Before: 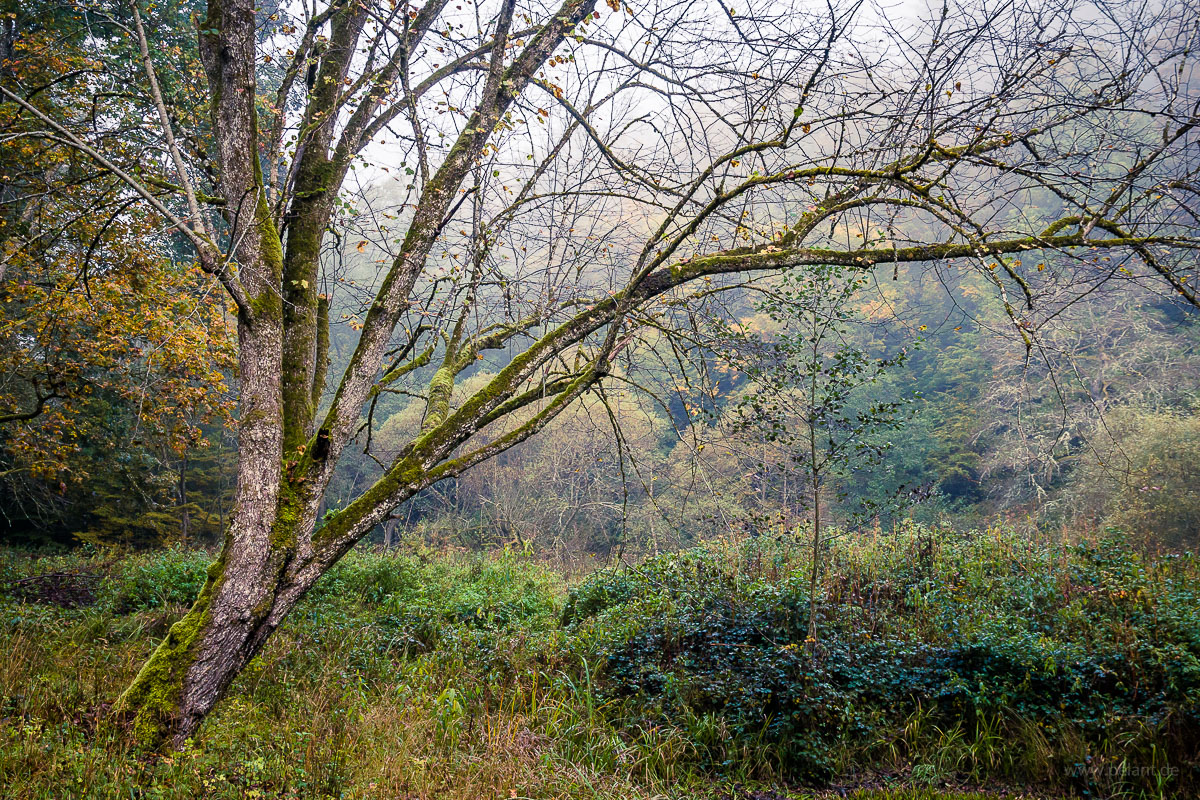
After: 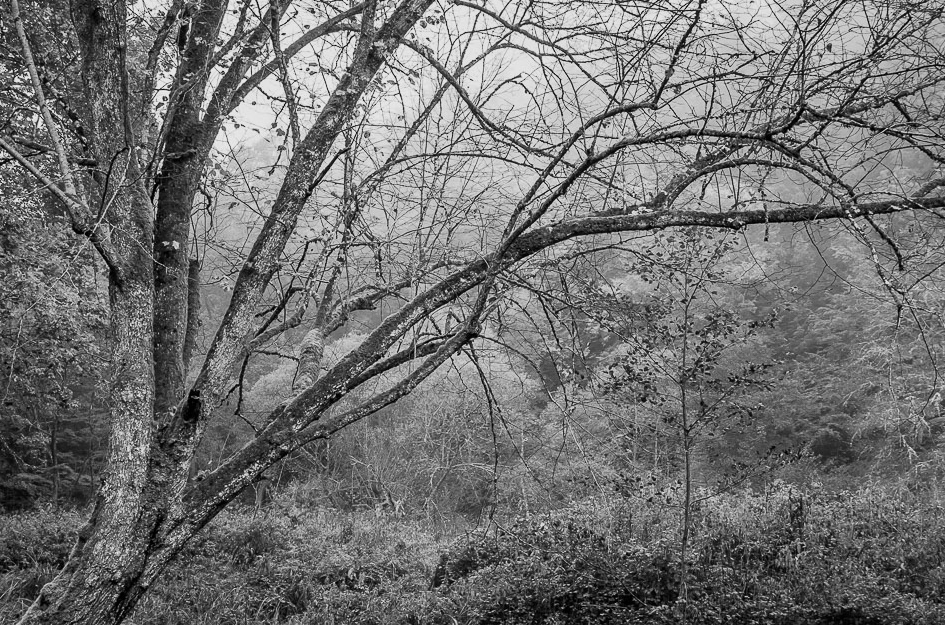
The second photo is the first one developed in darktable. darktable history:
monochrome: a 26.22, b 42.67, size 0.8
crop and rotate: left 10.77%, top 5.1%, right 10.41%, bottom 16.76%
